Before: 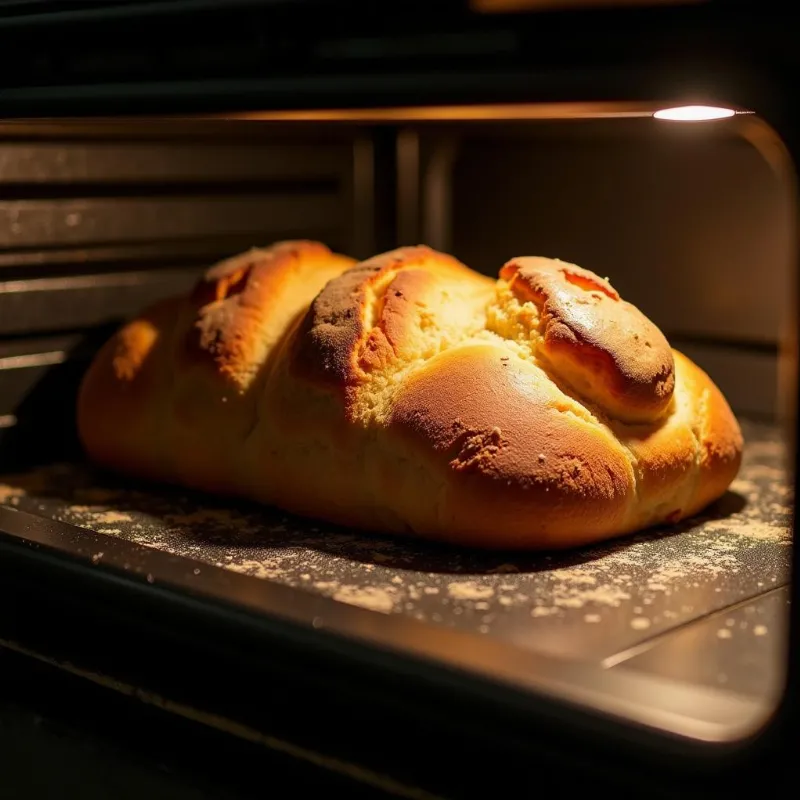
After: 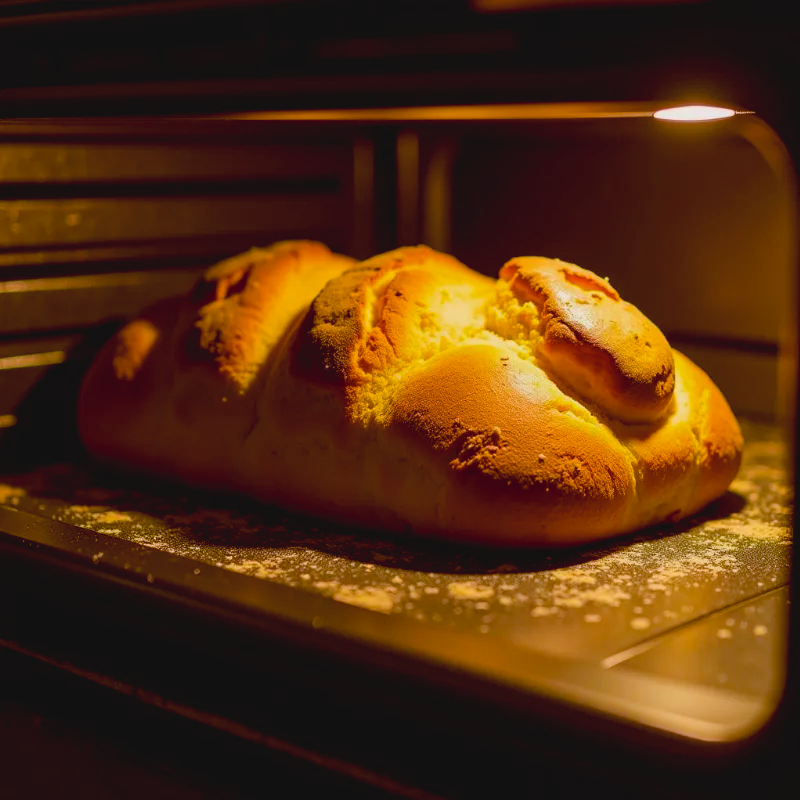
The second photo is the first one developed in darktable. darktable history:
contrast brightness saturation: contrast -0.101, saturation -0.091
color balance rgb: global offset › chroma 0.399%, global offset › hue 34.4°, perceptual saturation grading › global saturation 31.191%, perceptual brilliance grading › global brilliance 1.939%, perceptual brilliance grading › highlights -3.692%, global vibrance 28.24%
